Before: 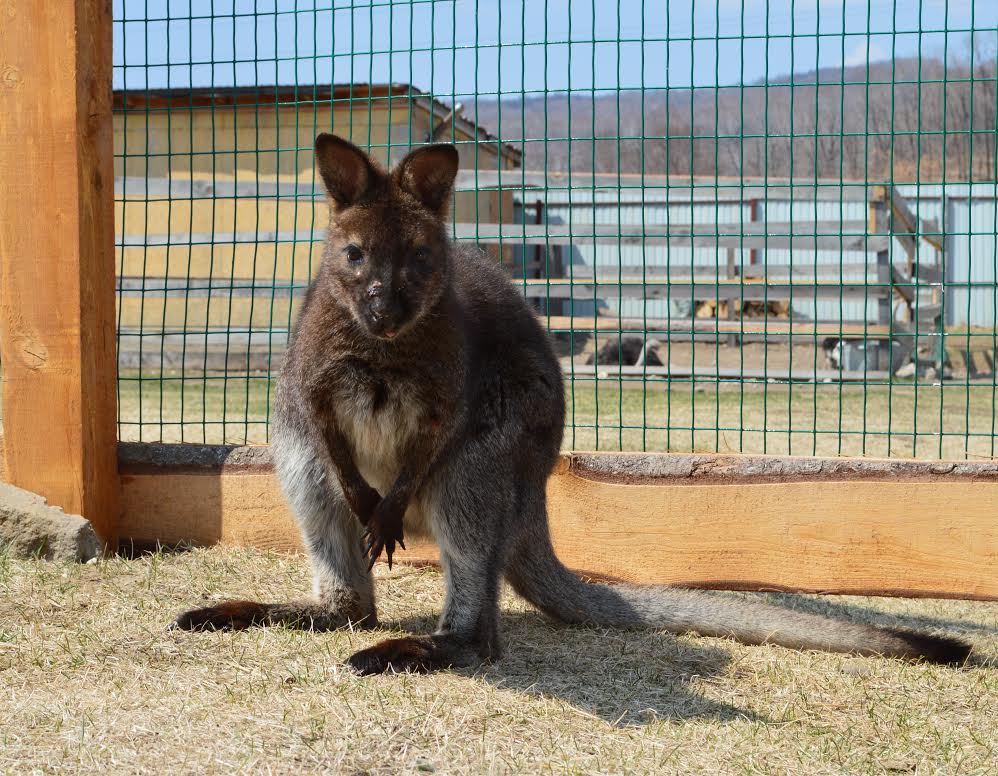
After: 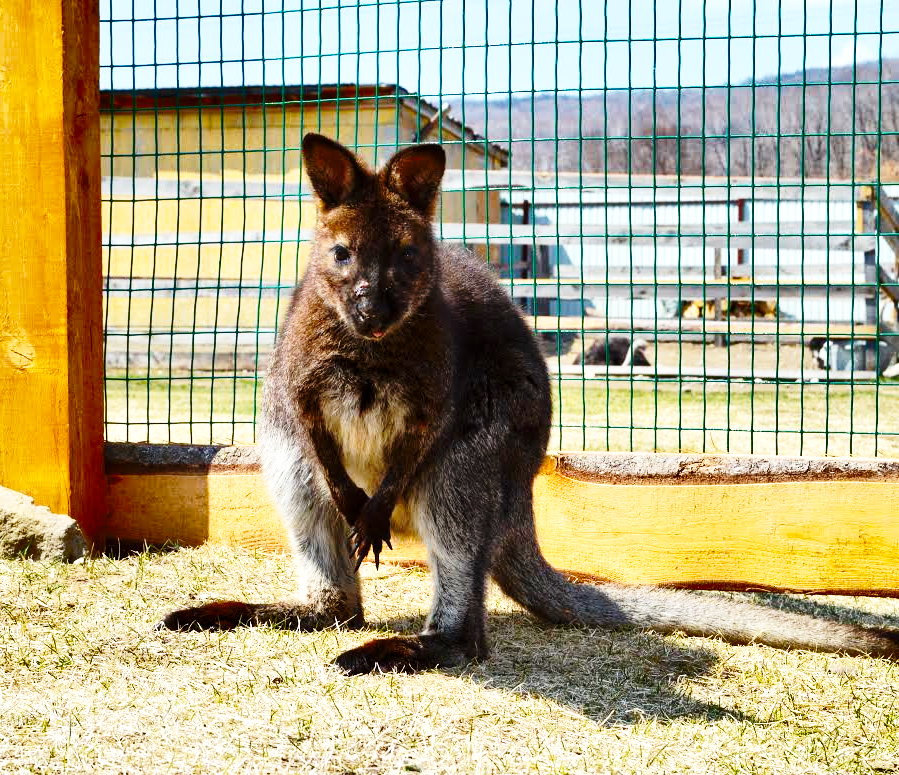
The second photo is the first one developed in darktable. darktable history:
base curve: curves: ch0 [(0, 0) (0.028, 0.03) (0.121, 0.232) (0.46, 0.748) (0.859, 0.968) (1, 1)], preserve colors none
crop and rotate: left 1.398%, right 8.499%
shadows and highlights: shadows 30.66, highlights -62.69, soften with gaussian
color balance rgb: perceptual saturation grading › global saturation 25.501%, global vibrance 19.54%
tone equalizer: -8 EV -0.445 EV, -7 EV -0.38 EV, -6 EV -0.342 EV, -5 EV -0.197 EV, -3 EV 0.228 EV, -2 EV 0.326 EV, -1 EV 0.392 EV, +0 EV 0.441 EV
exposure: black level correction 0.002, exposure 0.147 EV, compensate exposure bias true, compensate highlight preservation false
